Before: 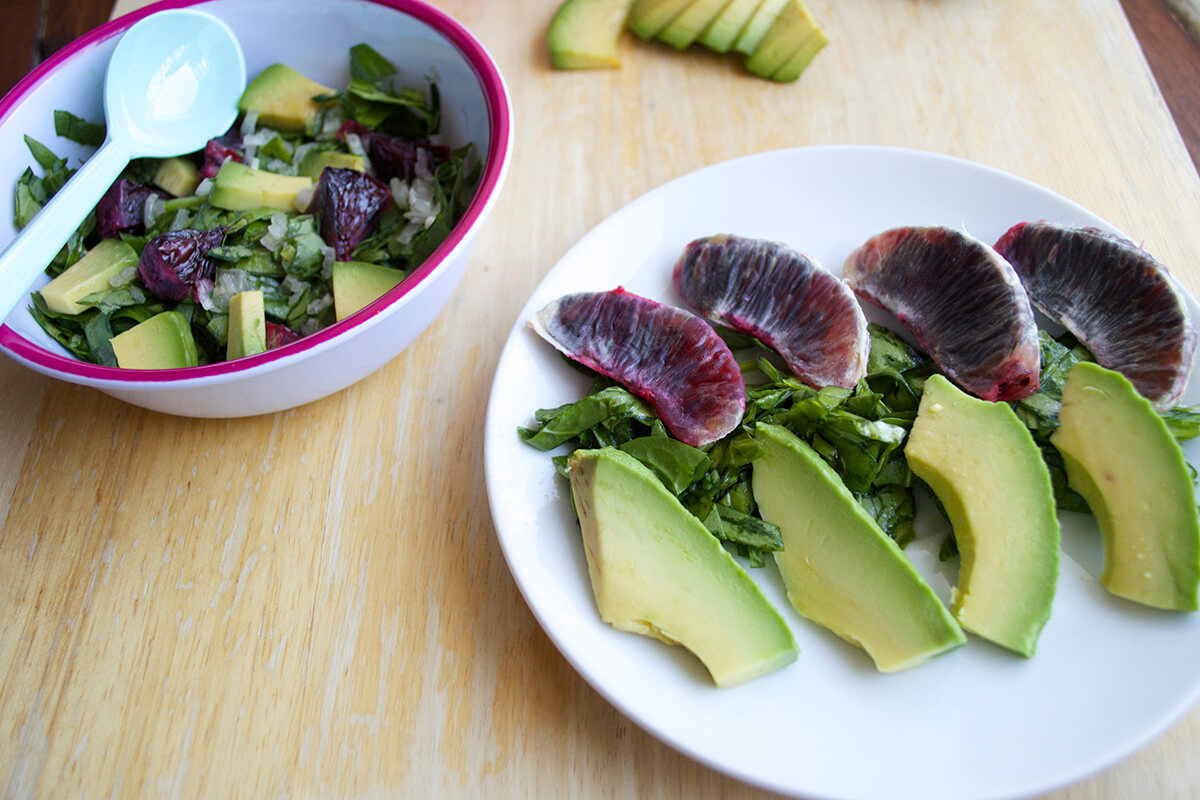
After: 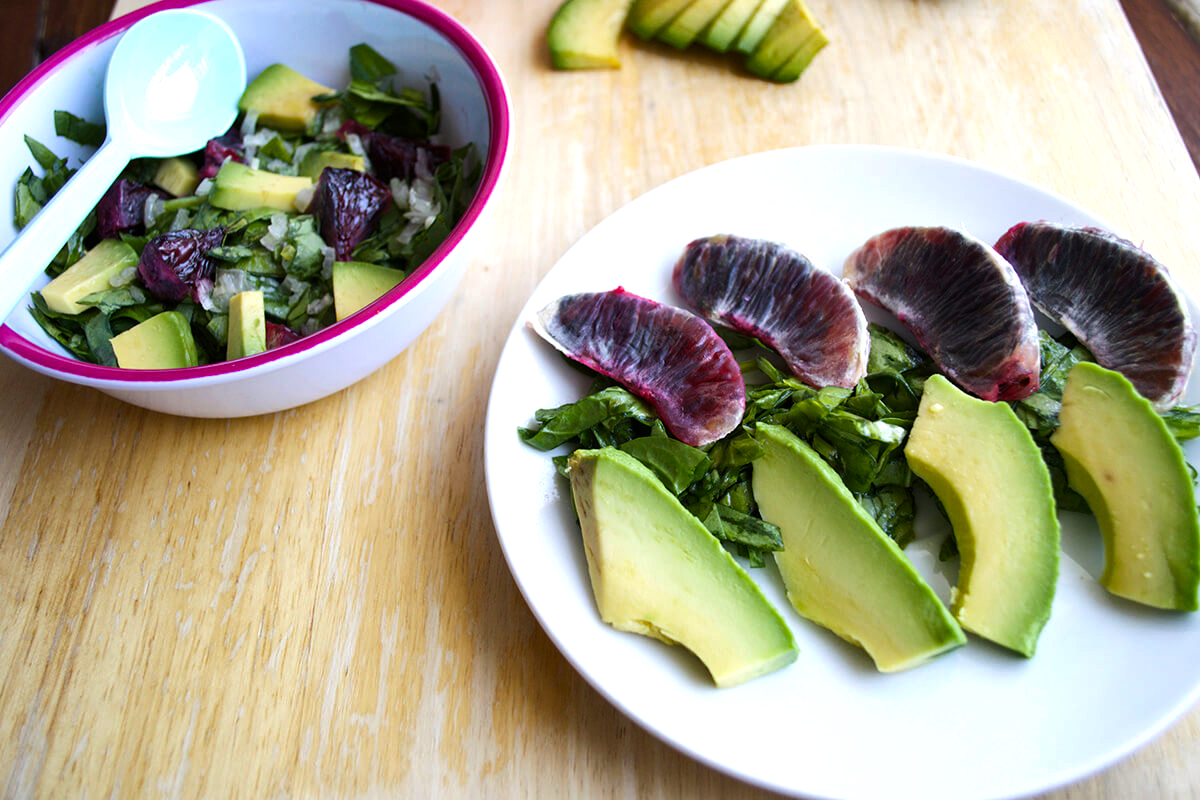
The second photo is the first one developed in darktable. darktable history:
color balance rgb: highlights gain › chroma 0.196%, highlights gain › hue 330.01°, perceptual saturation grading › global saturation -0.019%, global vibrance 20%
shadows and highlights: shadows 25.75, highlights -48.08, soften with gaussian
tone equalizer: -8 EV -0.392 EV, -7 EV -0.39 EV, -6 EV -0.325 EV, -5 EV -0.236 EV, -3 EV 0.21 EV, -2 EV 0.358 EV, -1 EV 0.379 EV, +0 EV 0.39 EV, edges refinement/feathering 500, mask exposure compensation -1.57 EV, preserve details no
